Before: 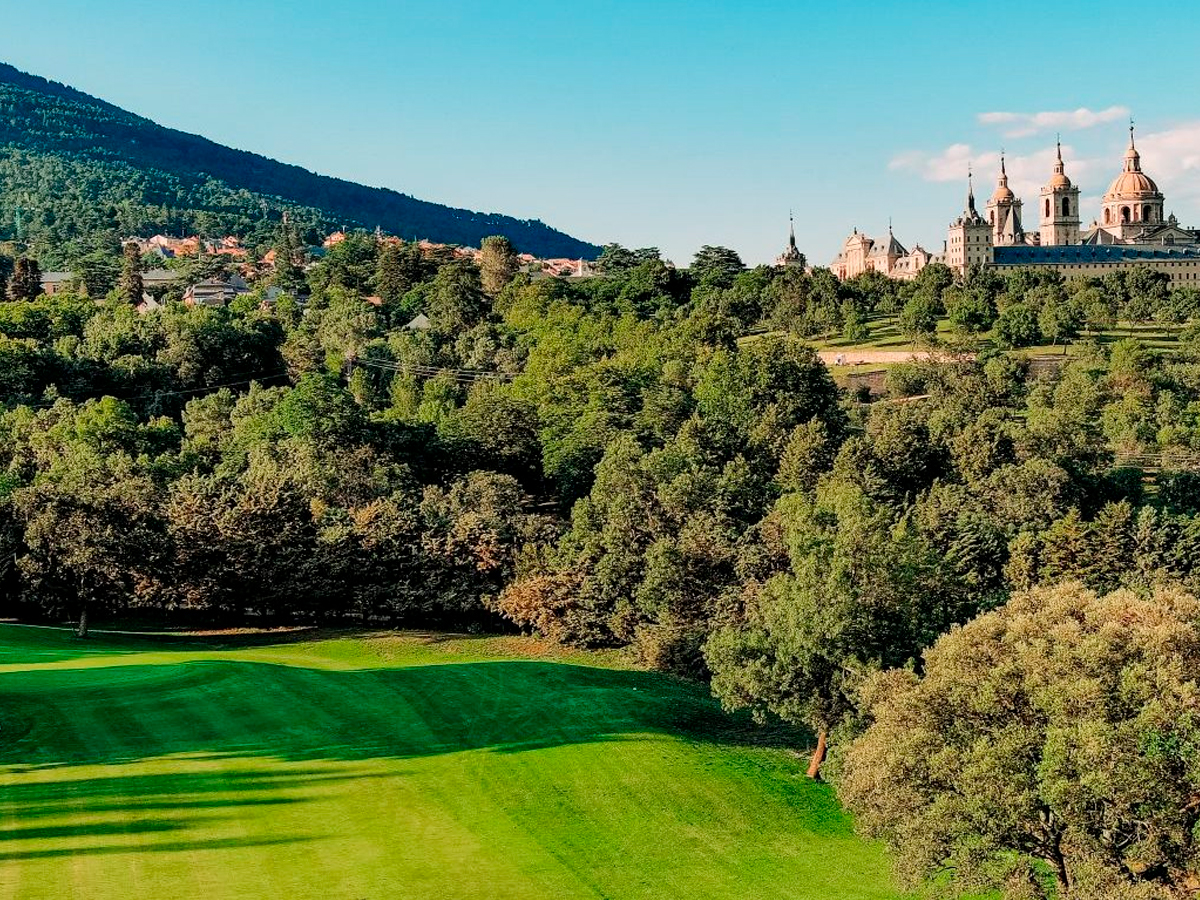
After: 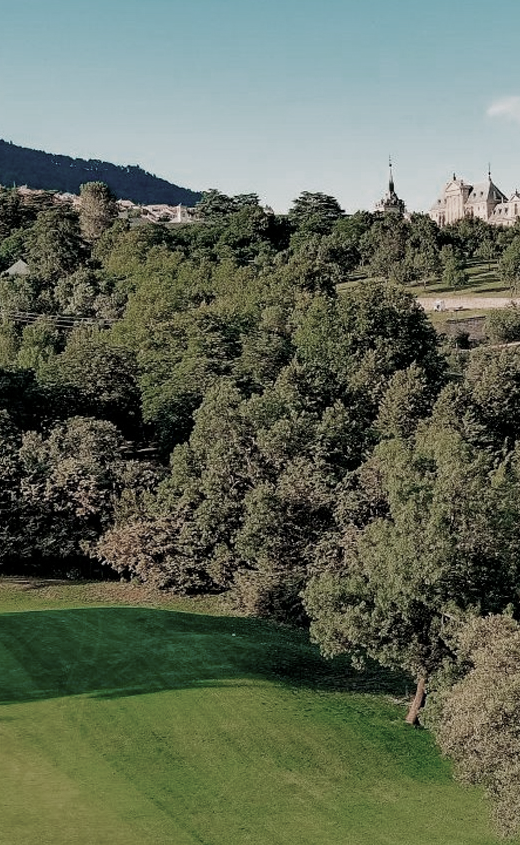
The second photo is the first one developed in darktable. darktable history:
crop: left 33.452%, top 6.025%, right 23.155%
color zones: curves: ch0 [(0, 0.487) (0.241, 0.395) (0.434, 0.373) (0.658, 0.412) (0.838, 0.487)]; ch1 [(0, 0) (0.053, 0.053) (0.211, 0.202) (0.579, 0.259) (0.781, 0.241)]
